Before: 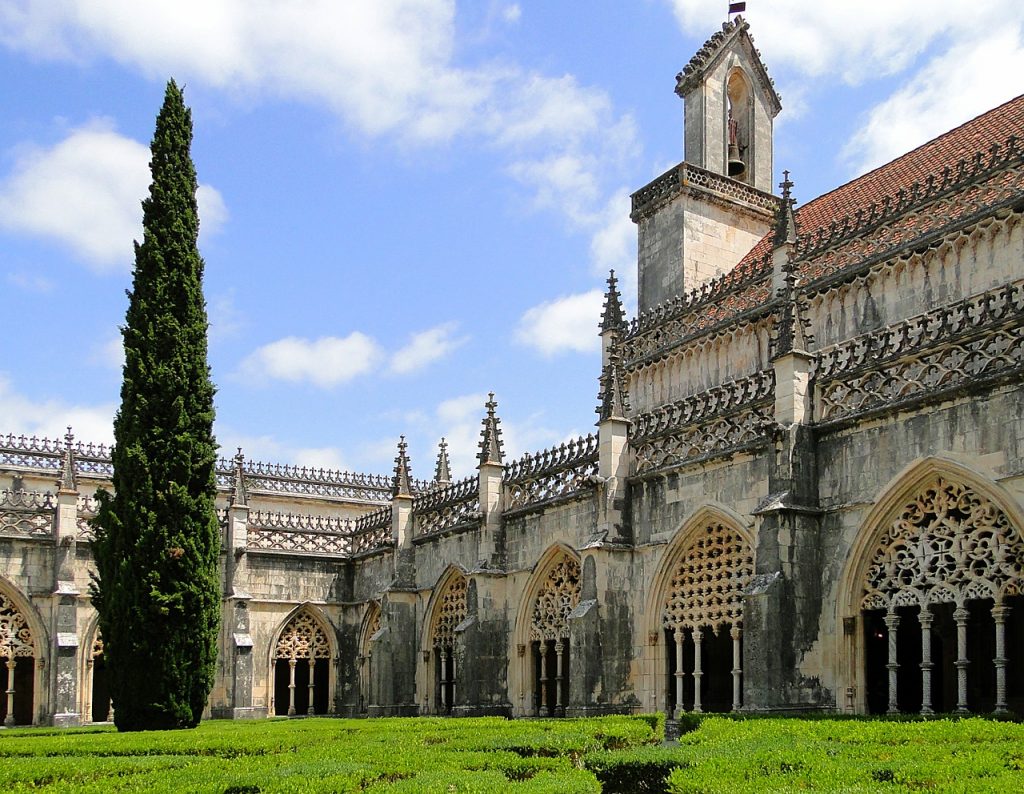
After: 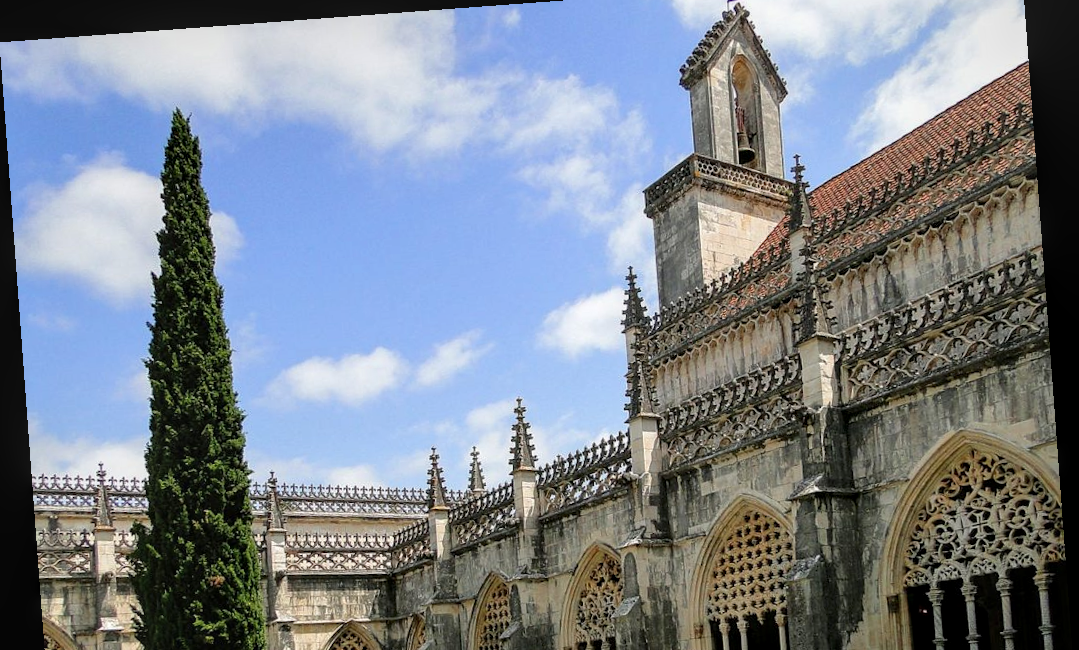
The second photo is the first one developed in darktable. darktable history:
local contrast: on, module defaults
rotate and perspective: rotation -4.25°, automatic cropping off
crop: top 3.857%, bottom 21.132%
exposure: exposure -0.04 EV, compensate highlight preservation false
